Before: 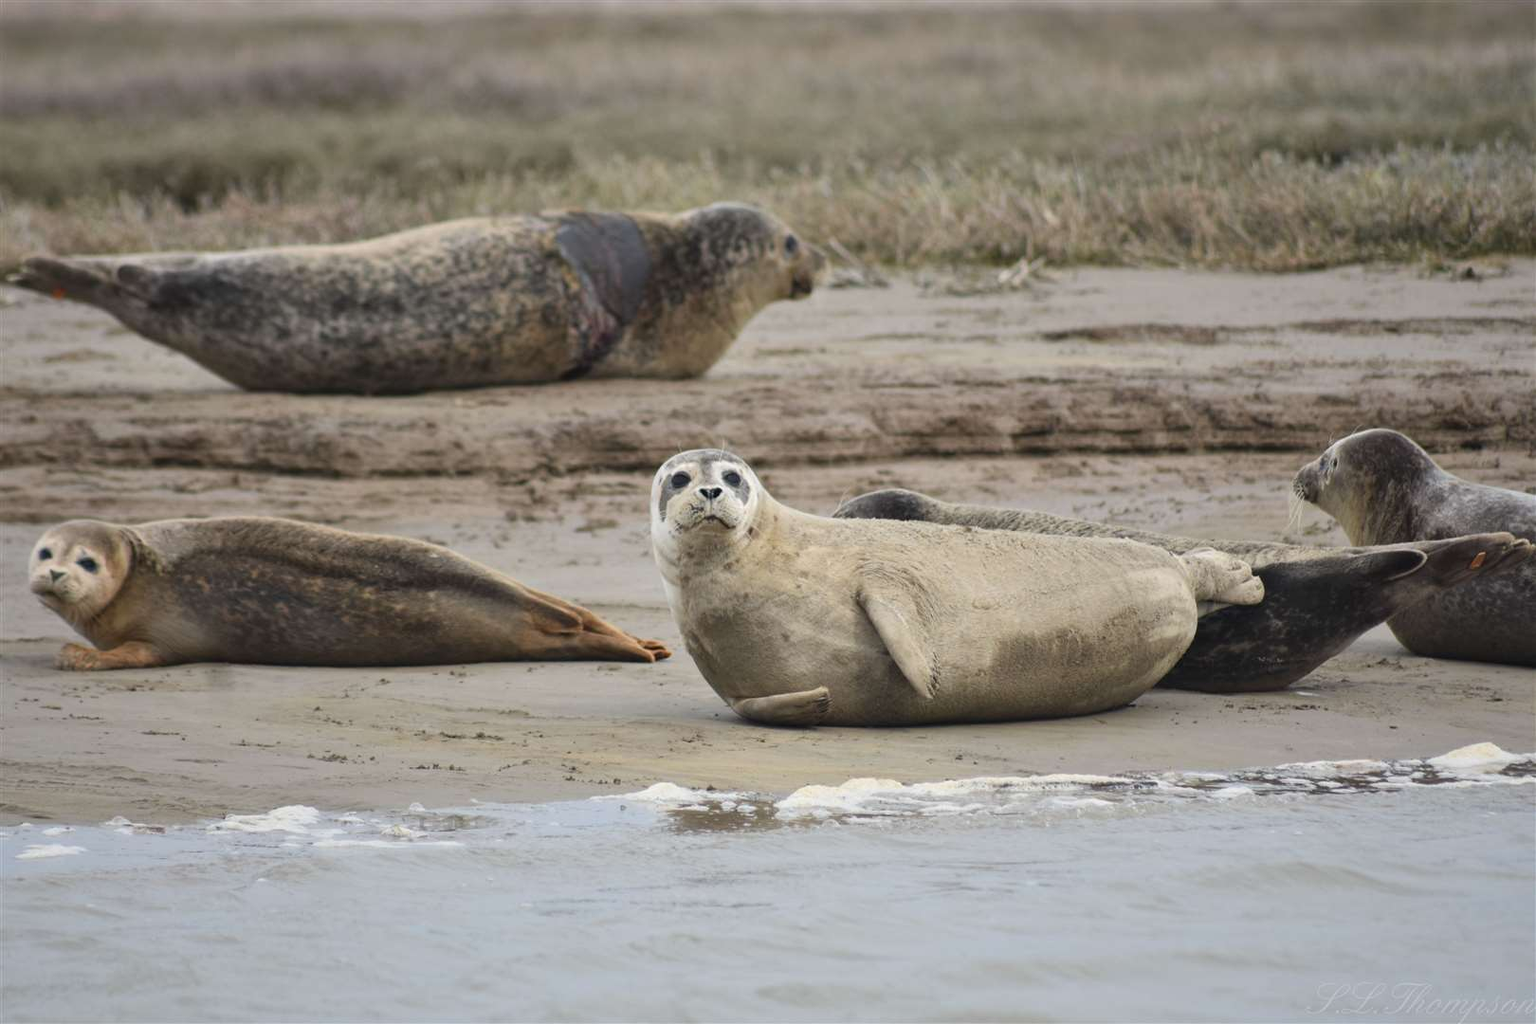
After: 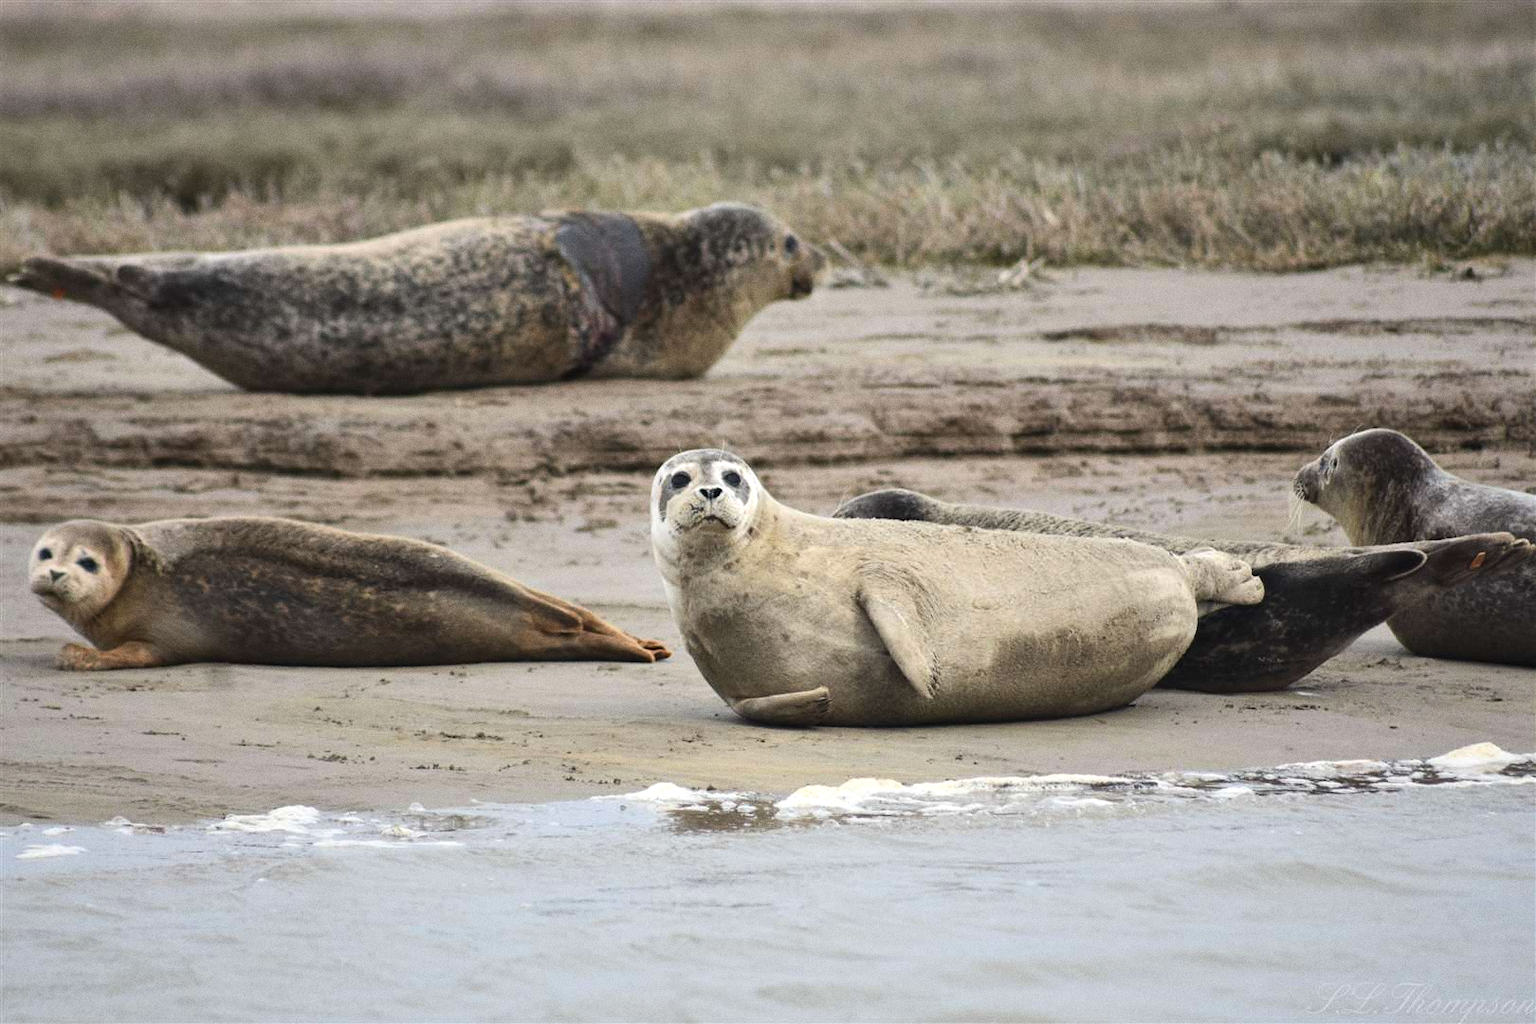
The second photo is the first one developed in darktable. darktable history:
tone equalizer: -8 EV -0.417 EV, -7 EV -0.389 EV, -6 EV -0.333 EV, -5 EV -0.222 EV, -3 EV 0.222 EV, -2 EV 0.333 EV, -1 EV 0.389 EV, +0 EV 0.417 EV, edges refinement/feathering 500, mask exposure compensation -1.57 EV, preserve details no
grain: coarseness 0.09 ISO
